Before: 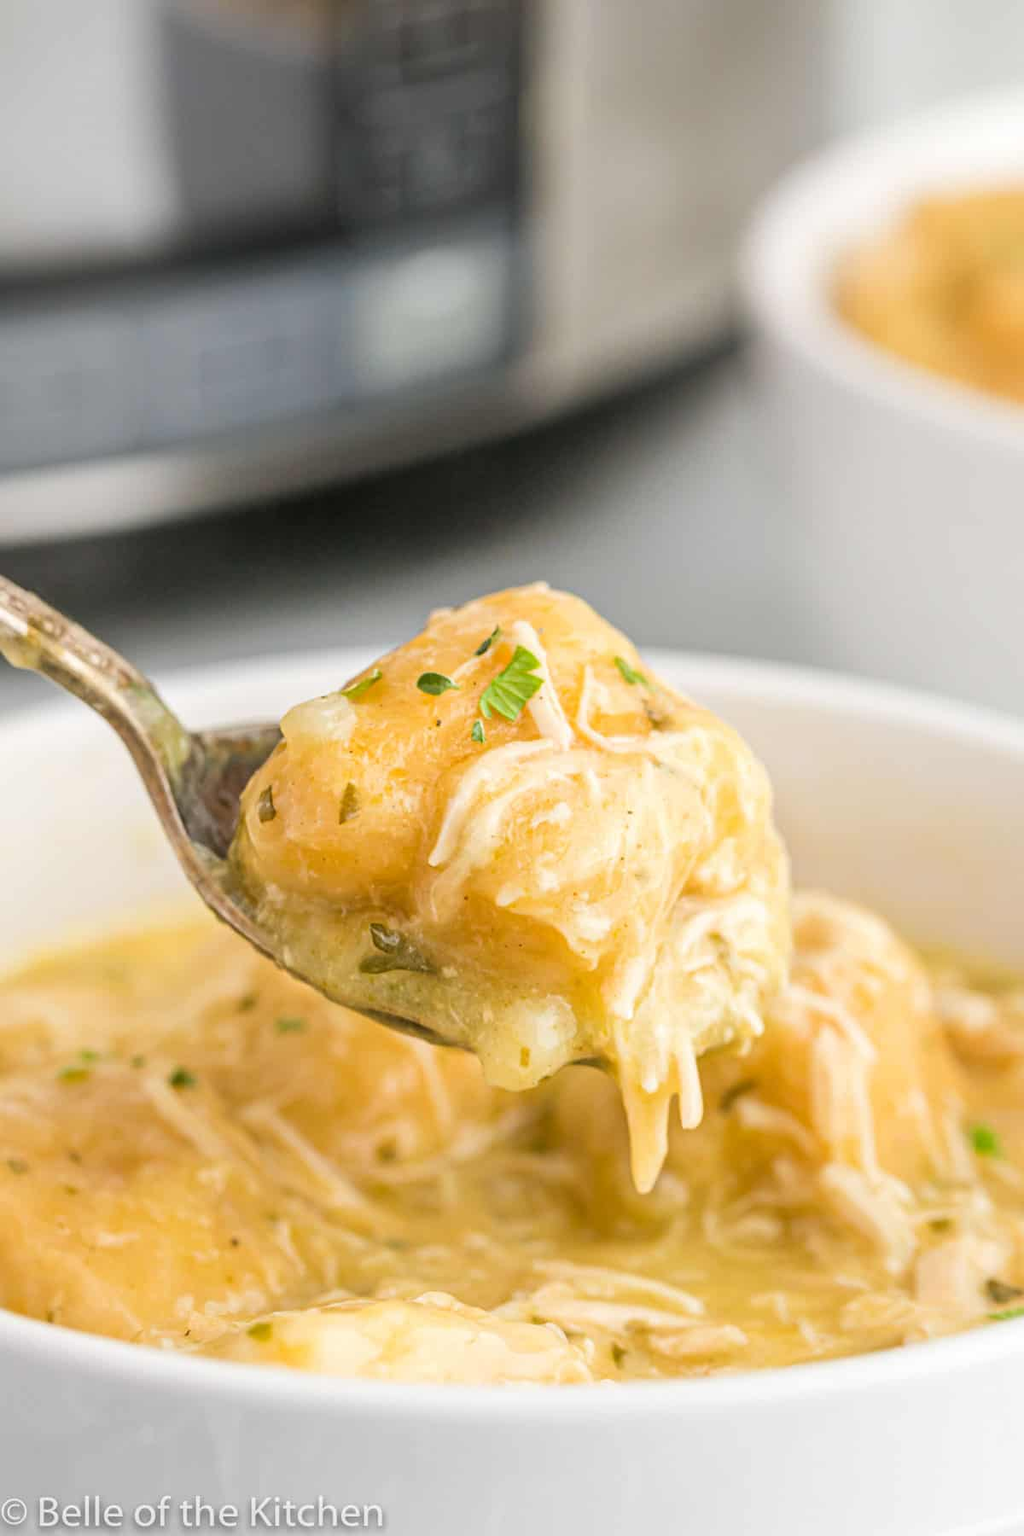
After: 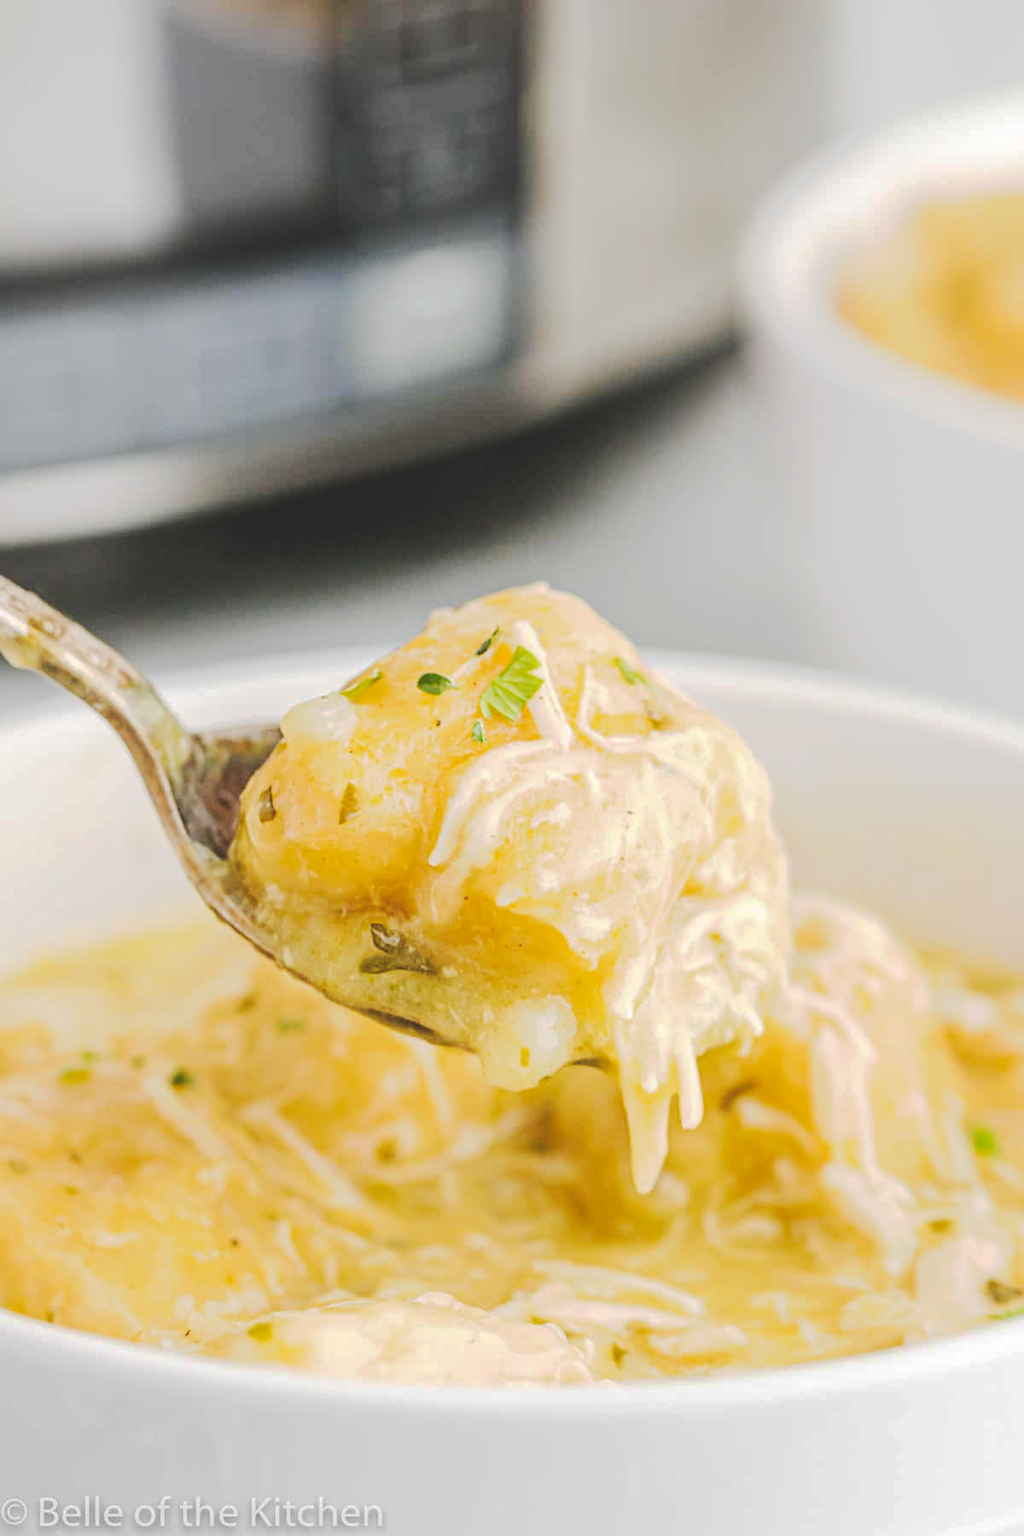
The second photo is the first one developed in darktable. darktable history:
tone curve: curves: ch0 [(0, 0) (0.003, 0.145) (0.011, 0.148) (0.025, 0.15) (0.044, 0.159) (0.069, 0.16) (0.1, 0.164) (0.136, 0.182) (0.177, 0.213) (0.224, 0.247) (0.277, 0.298) (0.335, 0.37) (0.399, 0.456) (0.468, 0.552) (0.543, 0.641) (0.623, 0.713) (0.709, 0.768) (0.801, 0.825) (0.898, 0.868) (1, 1)], preserve colors none
